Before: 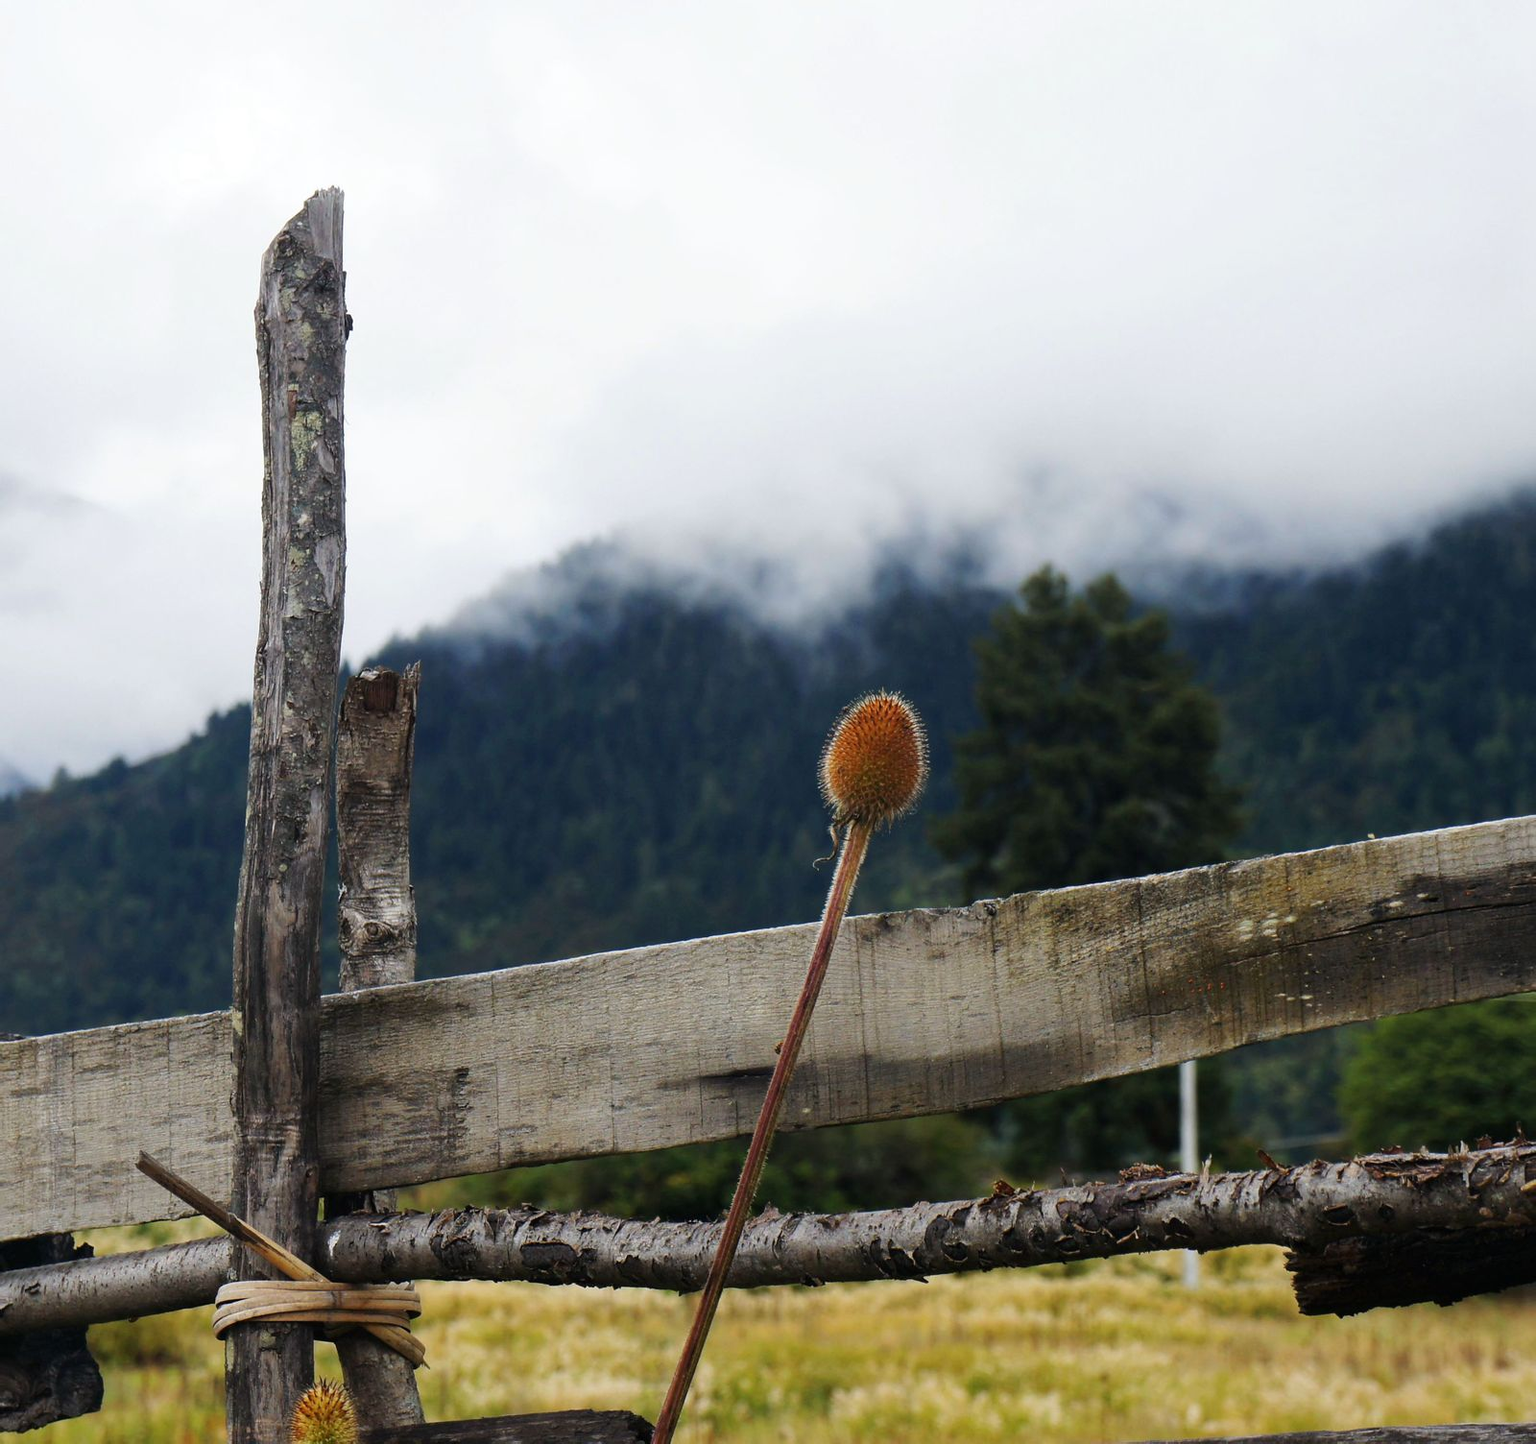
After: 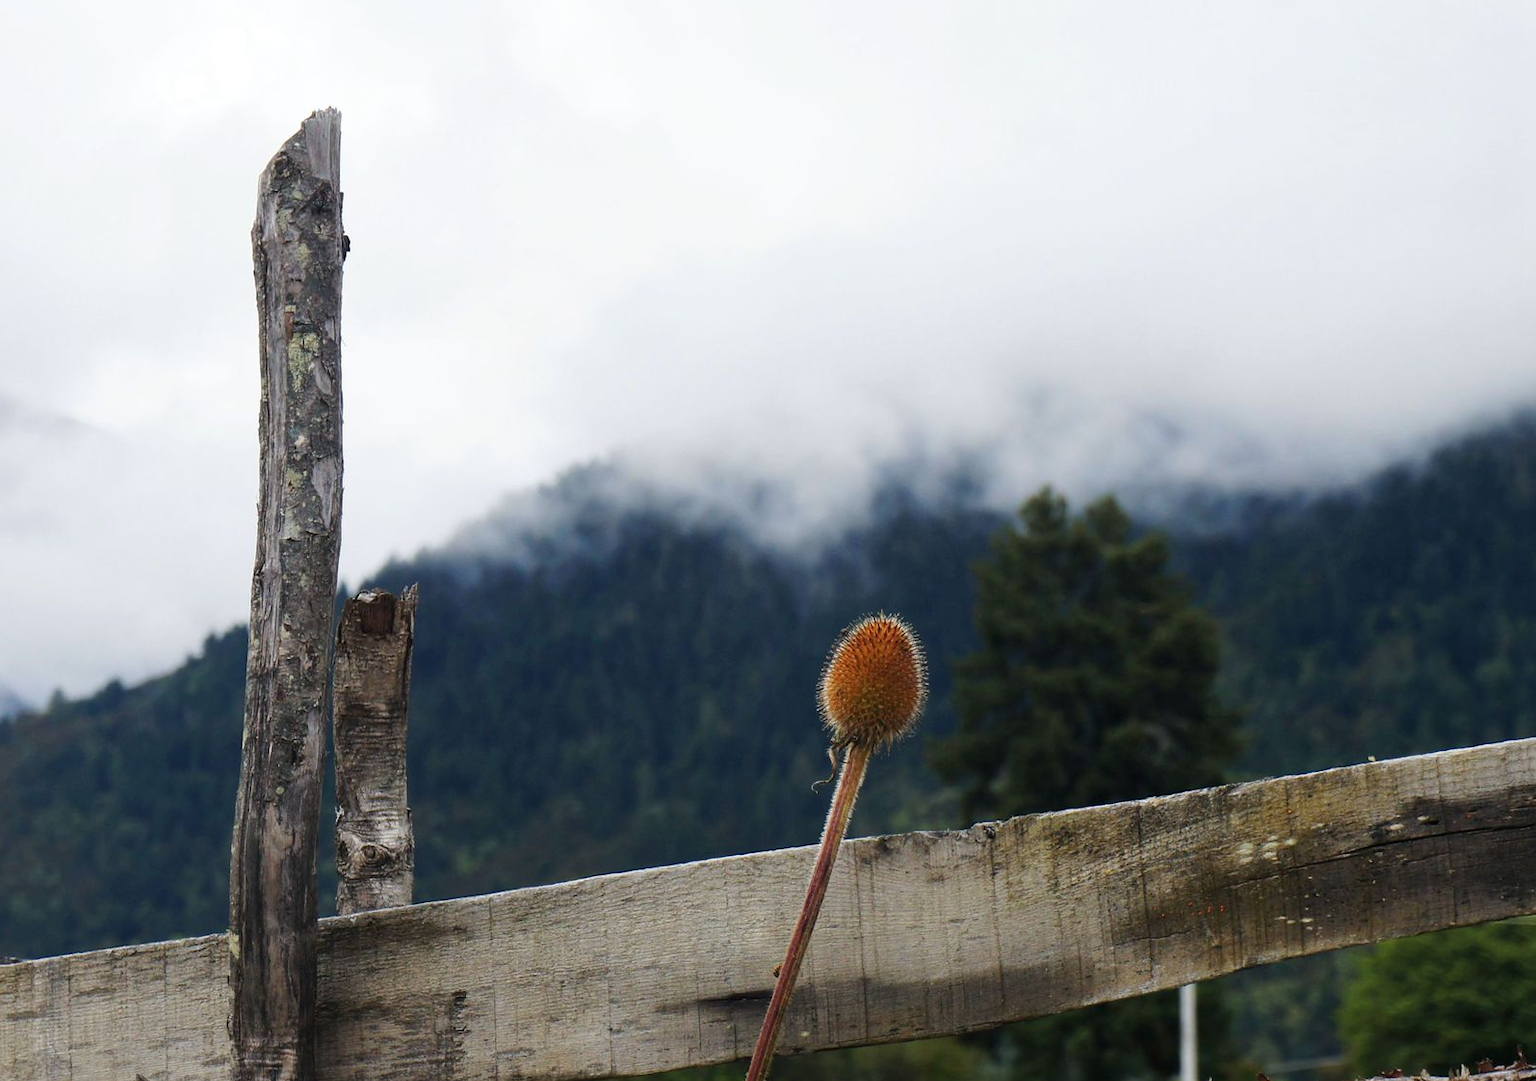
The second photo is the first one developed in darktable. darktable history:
crop: left 0.257%, top 5.52%, bottom 19.785%
